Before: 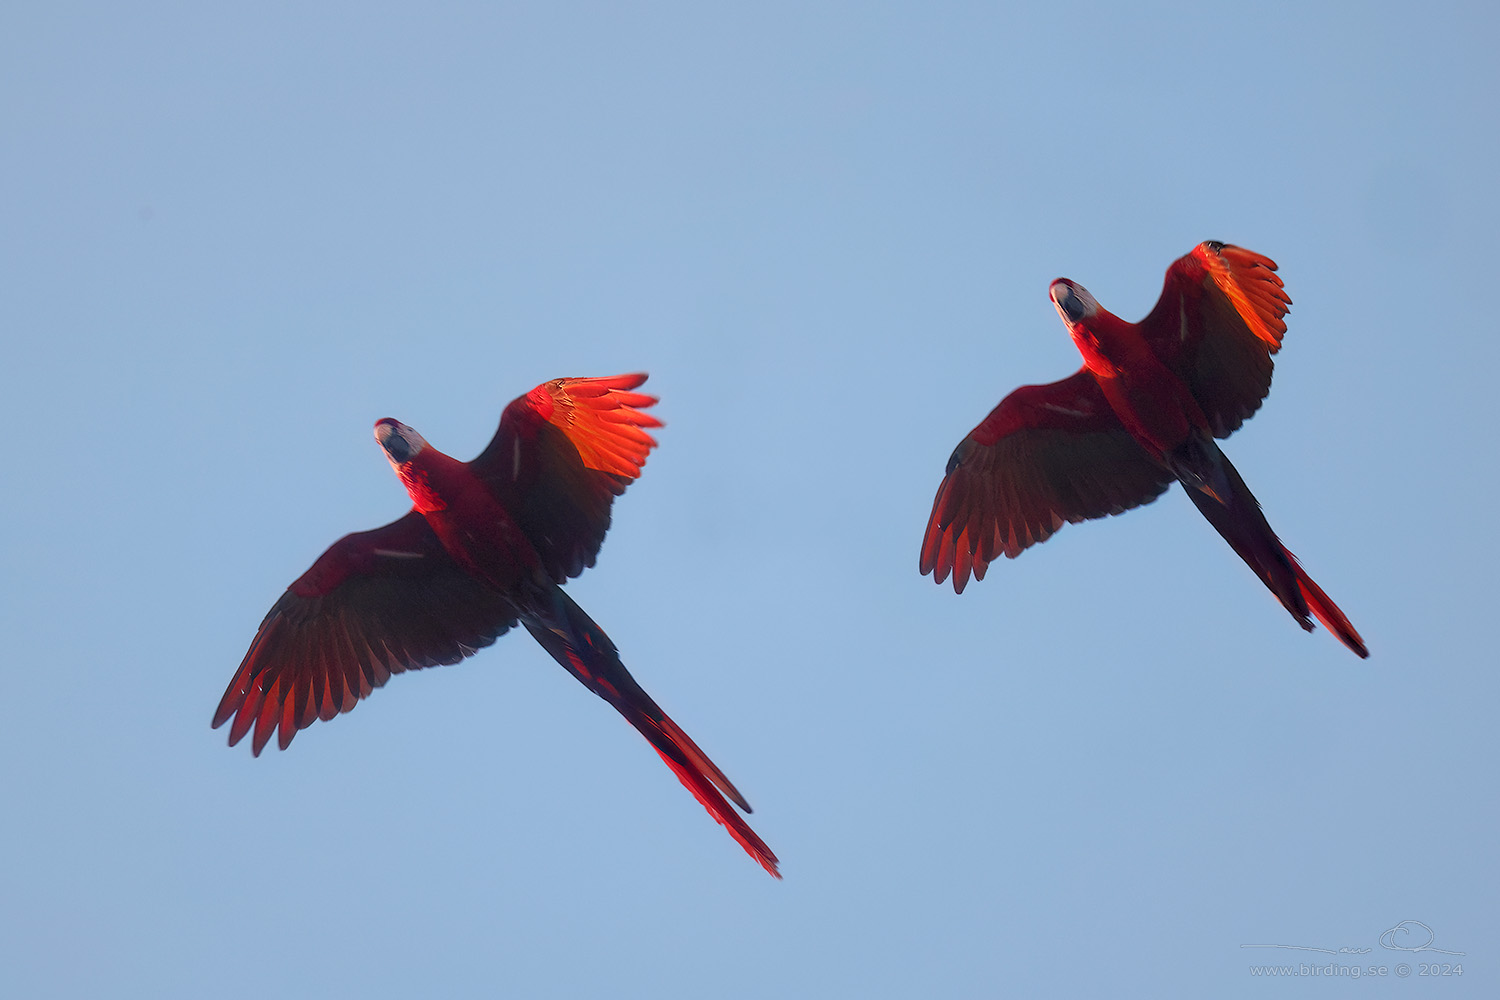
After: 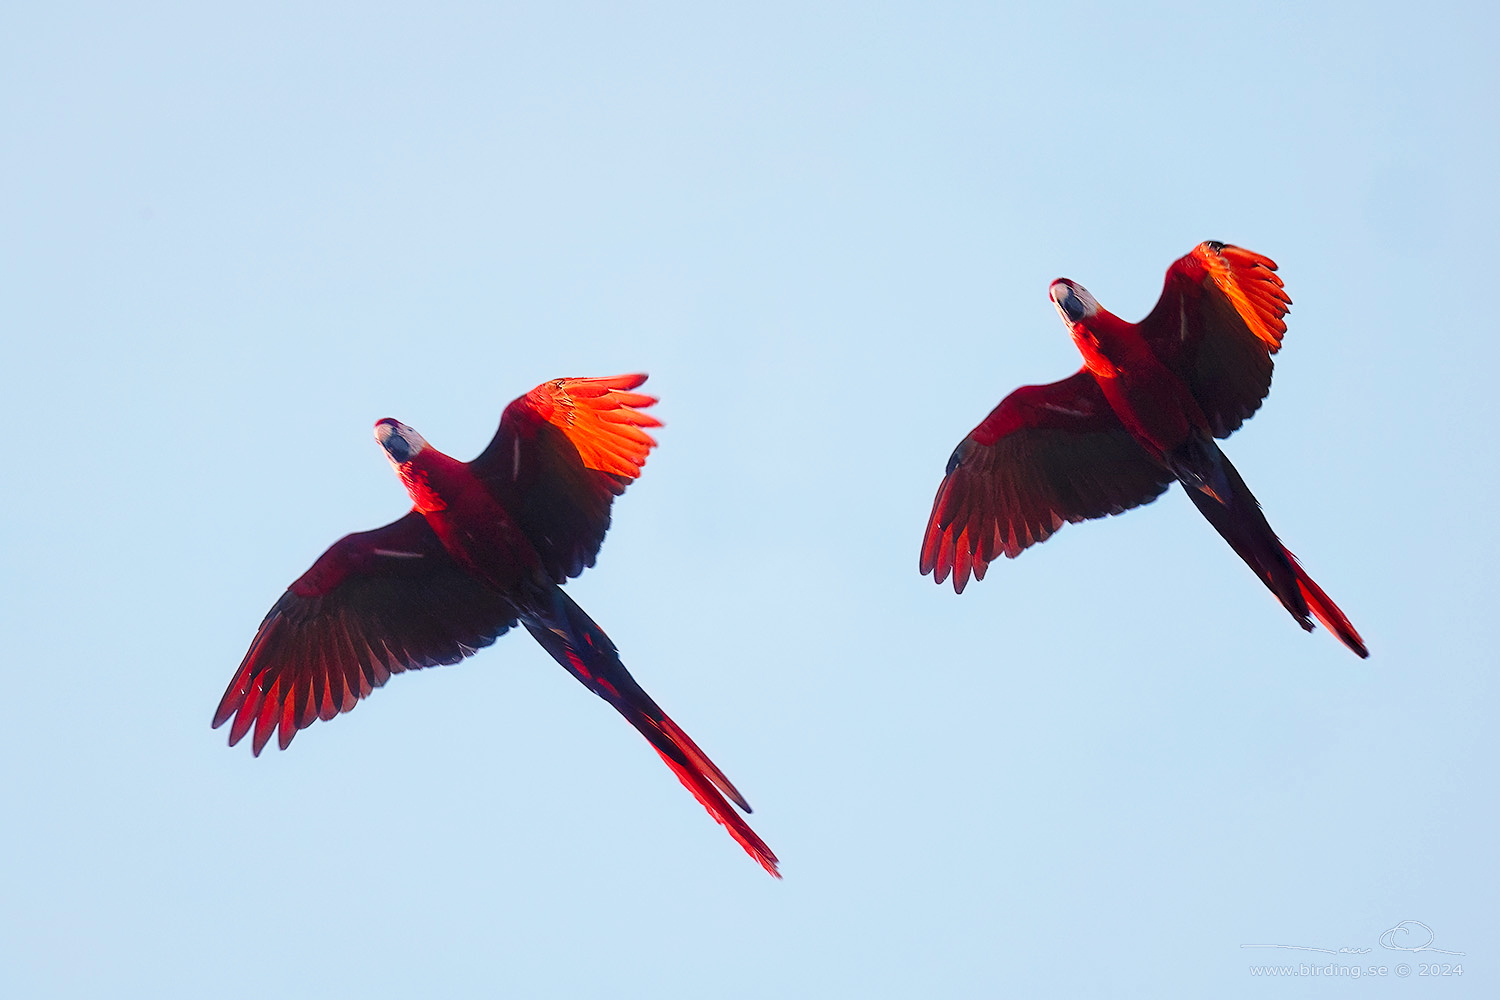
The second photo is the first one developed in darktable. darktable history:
base curve: curves: ch0 [(0, 0) (0.028, 0.03) (0.121, 0.232) (0.46, 0.748) (0.859, 0.968) (1, 1)], preserve colors none
rgb levels: preserve colors max RGB
sharpen: amount 0.2
